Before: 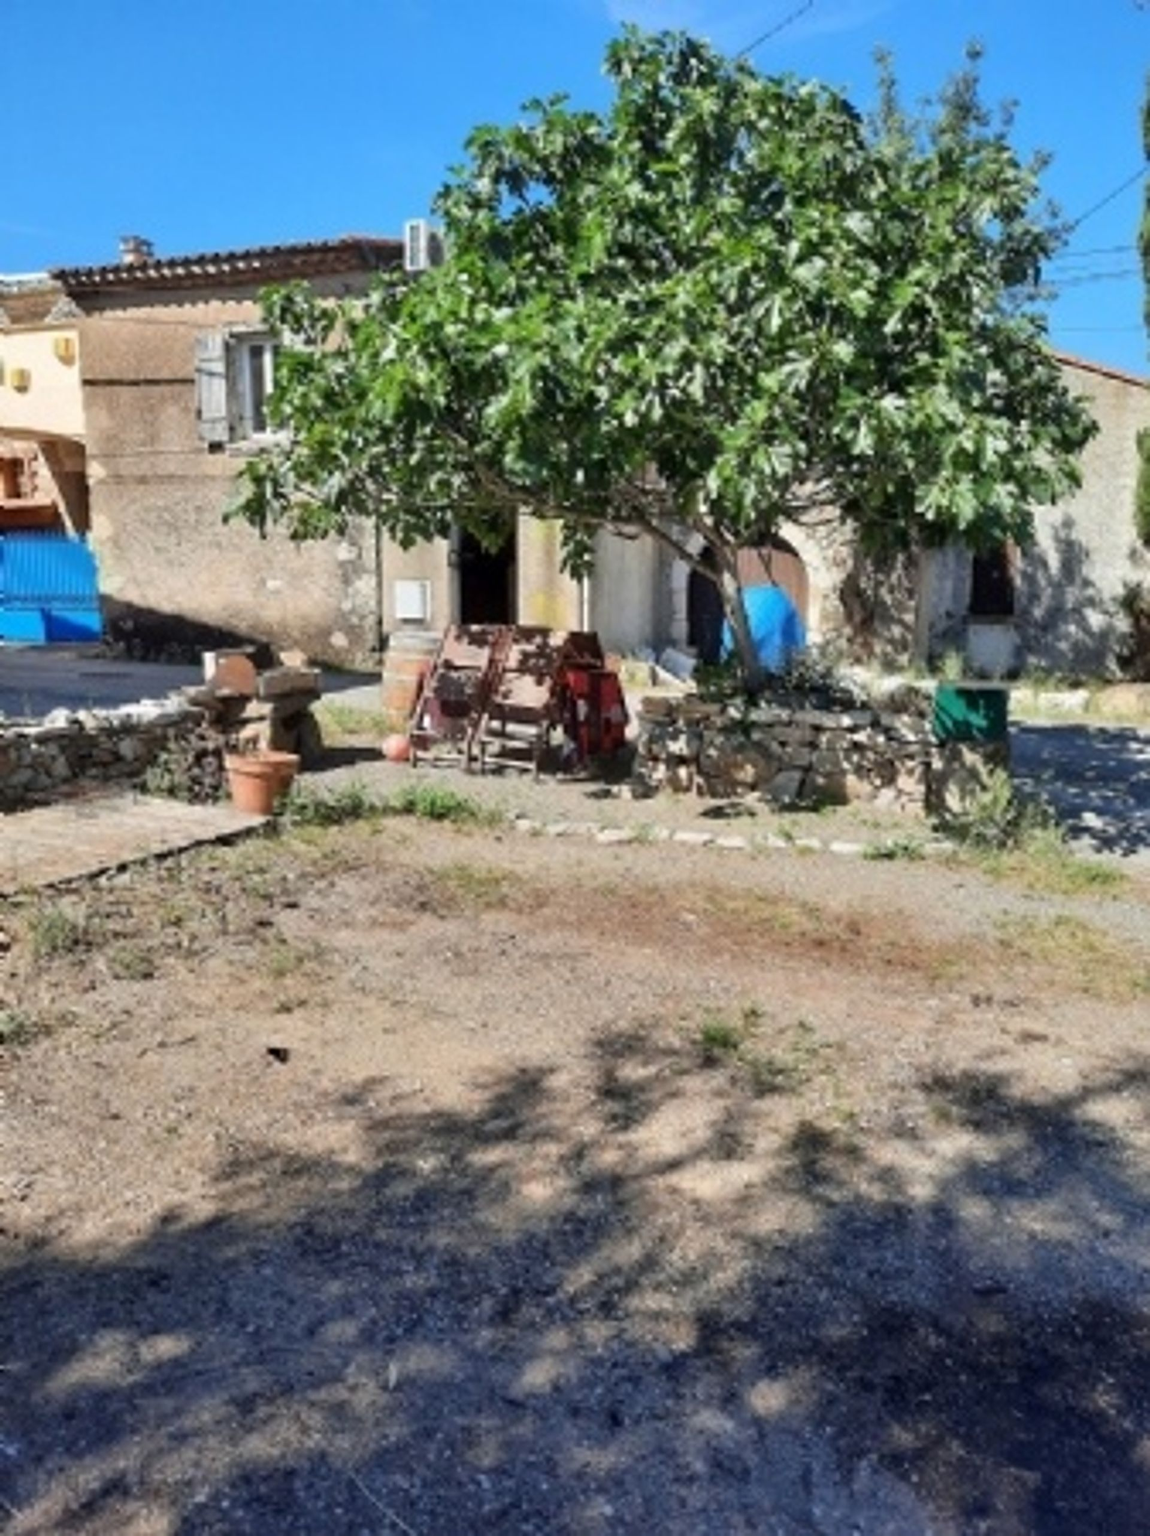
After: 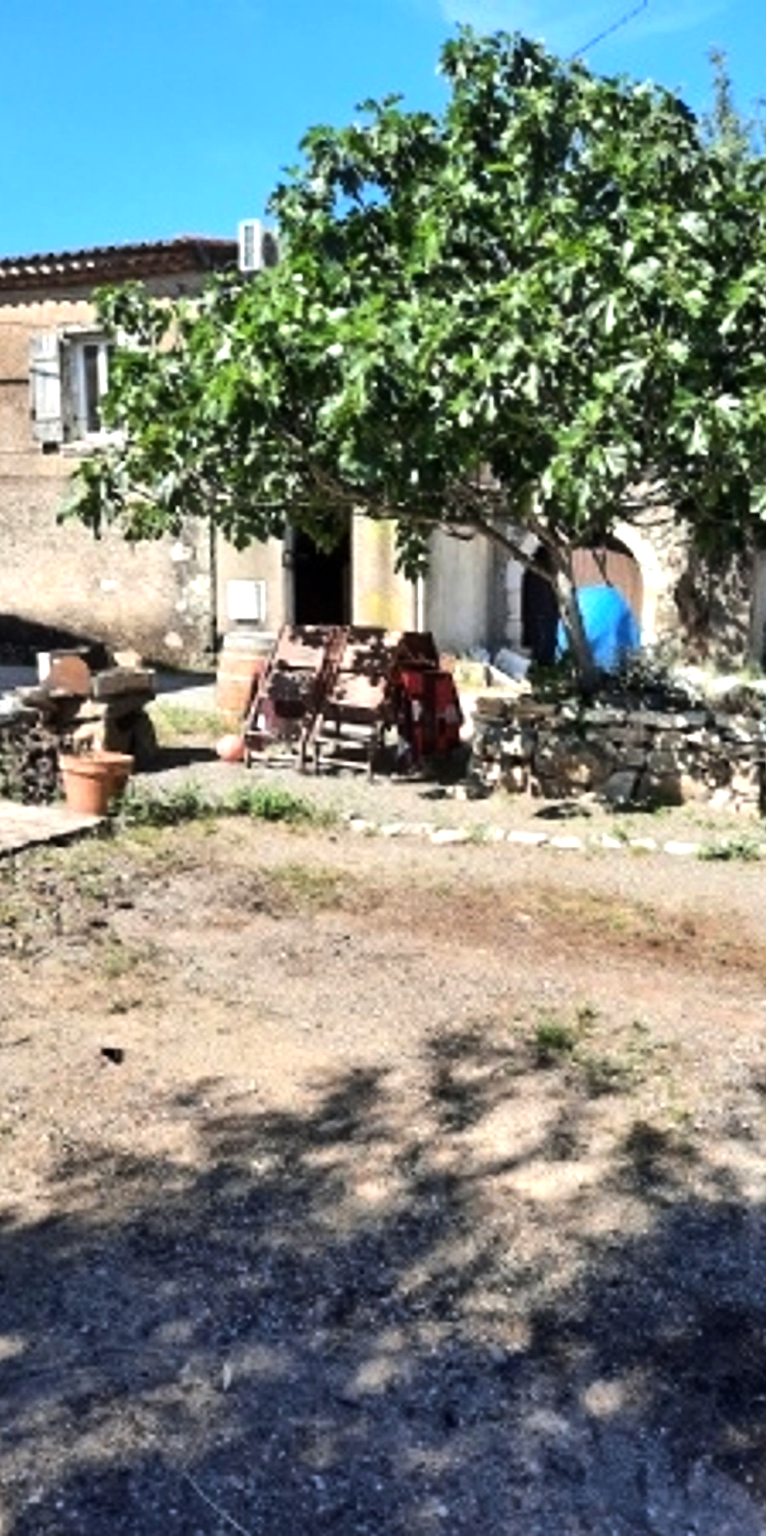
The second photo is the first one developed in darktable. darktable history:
tone equalizer: -8 EV -0.75 EV, -7 EV -0.7 EV, -6 EV -0.6 EV, -5 EV -0.4 EV, -3 EV 0.4 EV, -2 EV 0.6 EV, -1 EV 0.7 EV, +0 EV 0.75 EV, edges refinement/feathering 500, mask exposure compensation -1.57 EV, preserve details no
crop and rotate: left 14.436%, right 18.898%
